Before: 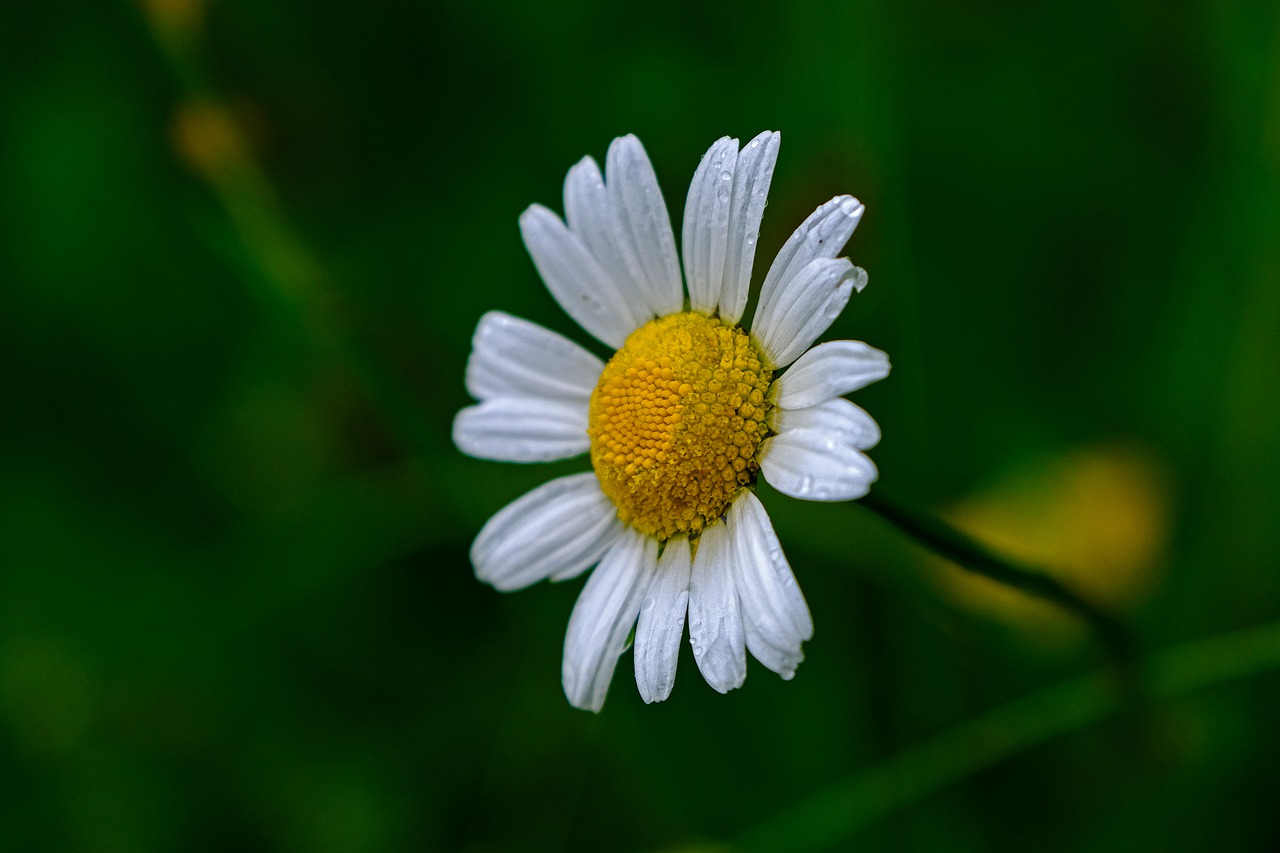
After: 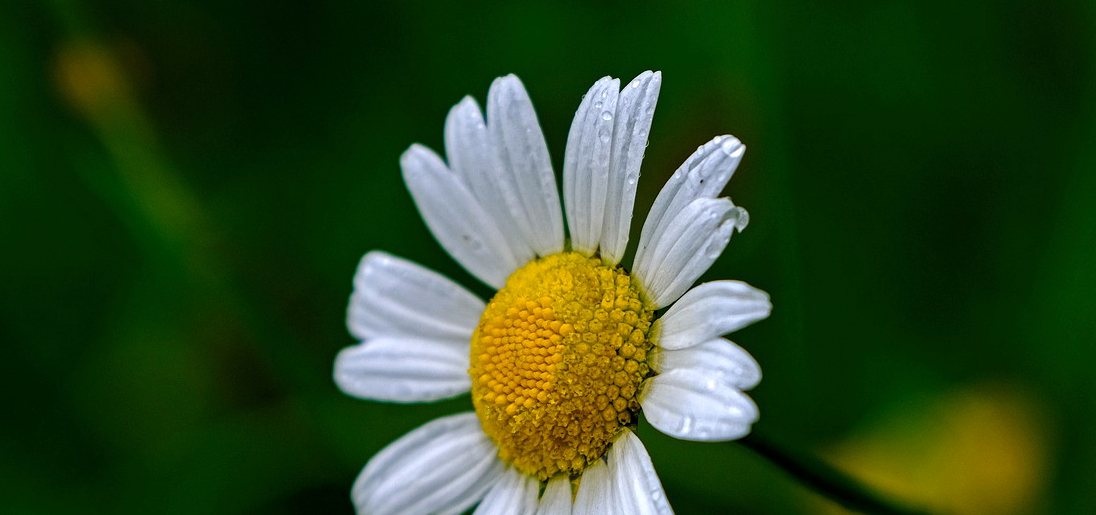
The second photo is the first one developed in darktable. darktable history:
crop and rotate: left 9.345%, top 7.22%, right 4.982%, bottom 32.331%
levels: mode automatic, black 0.023%, white 99.97%, levels [0.062, 0.494, 0.925]
